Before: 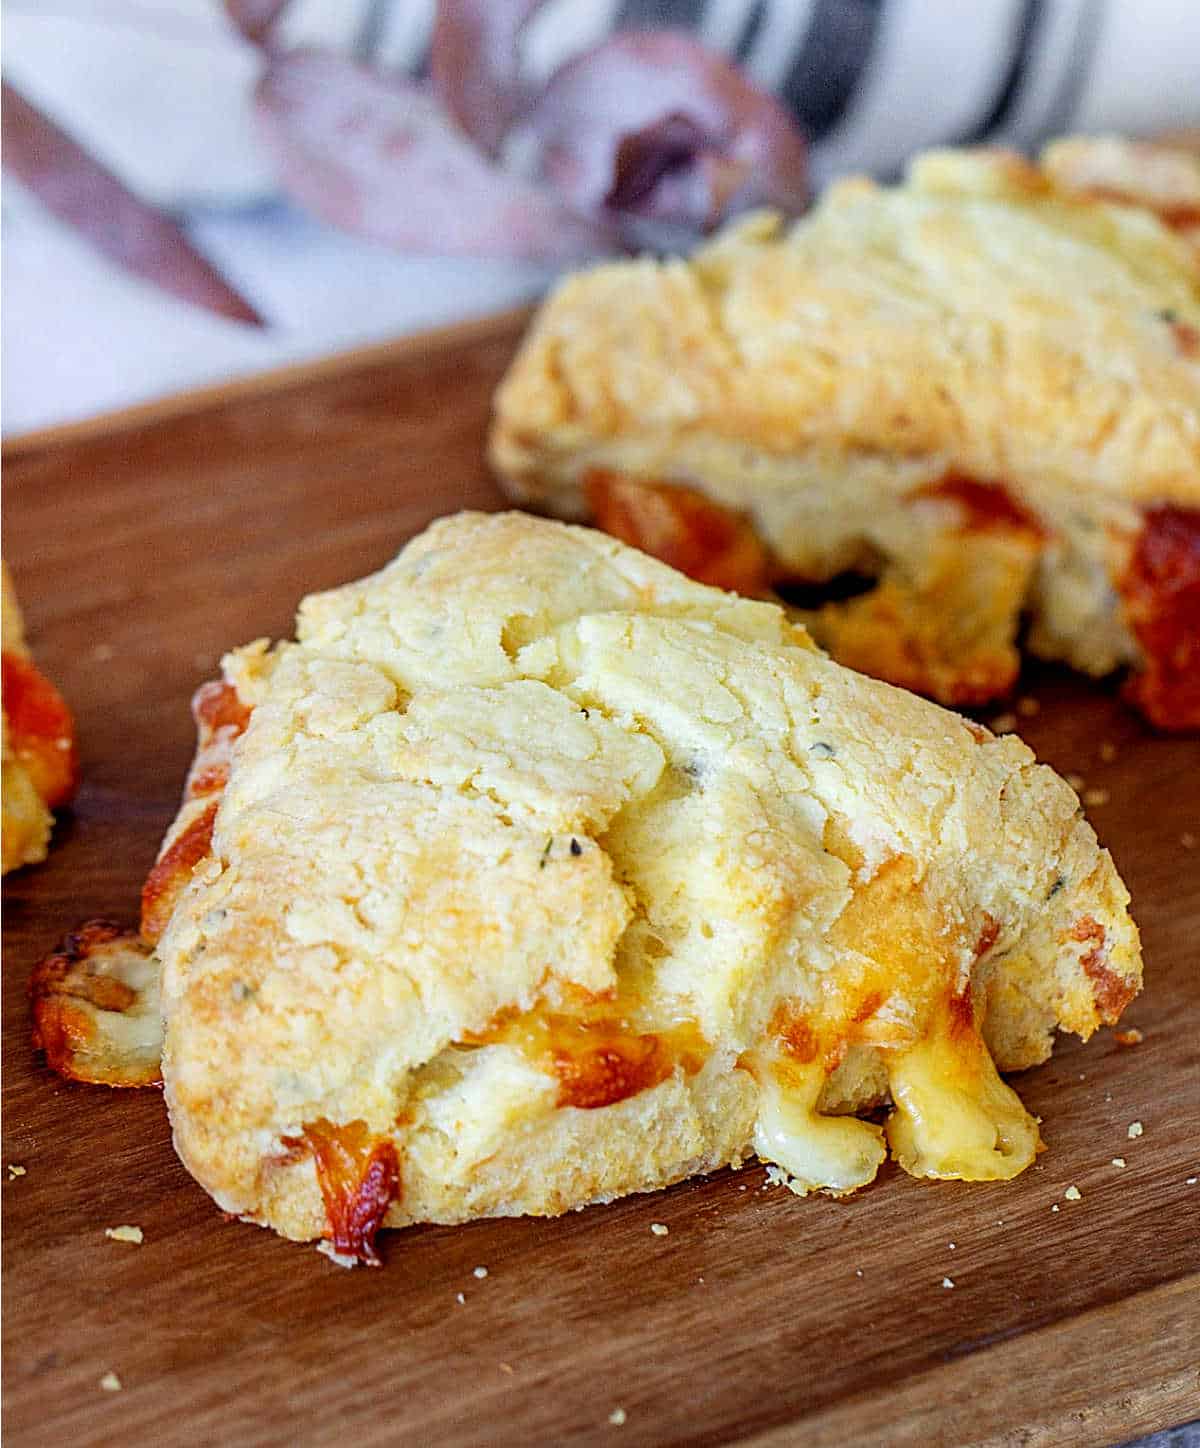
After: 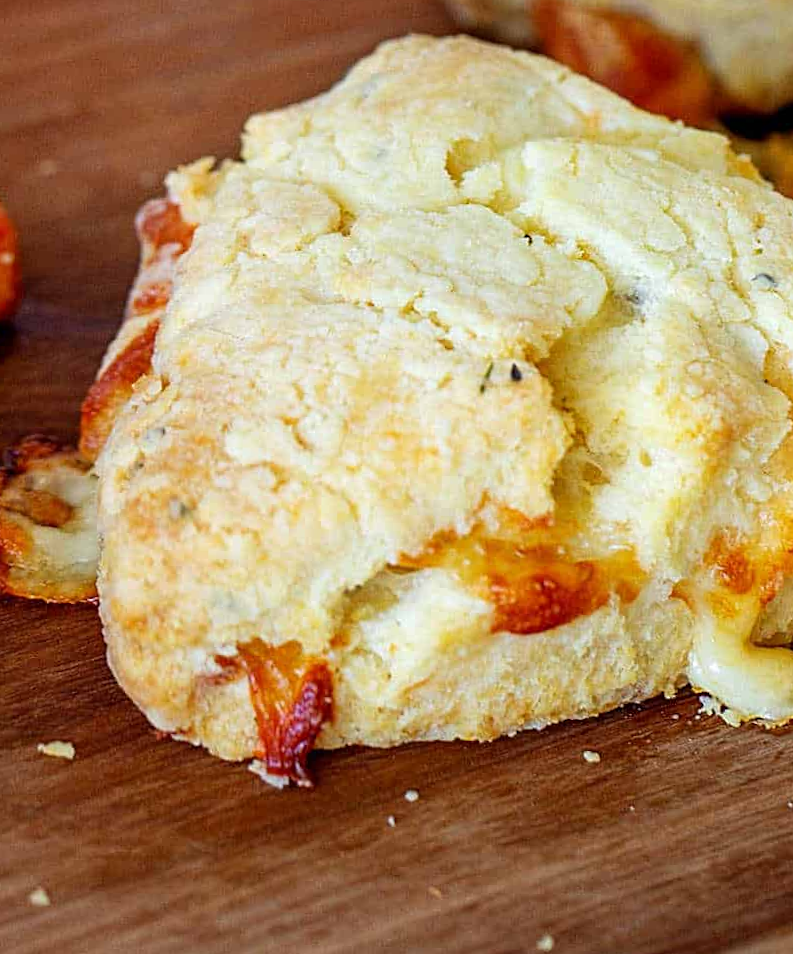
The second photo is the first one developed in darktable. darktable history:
crop and rotate: angle -1.25°, left 3.625%, top 32.338%, right 28.558%
